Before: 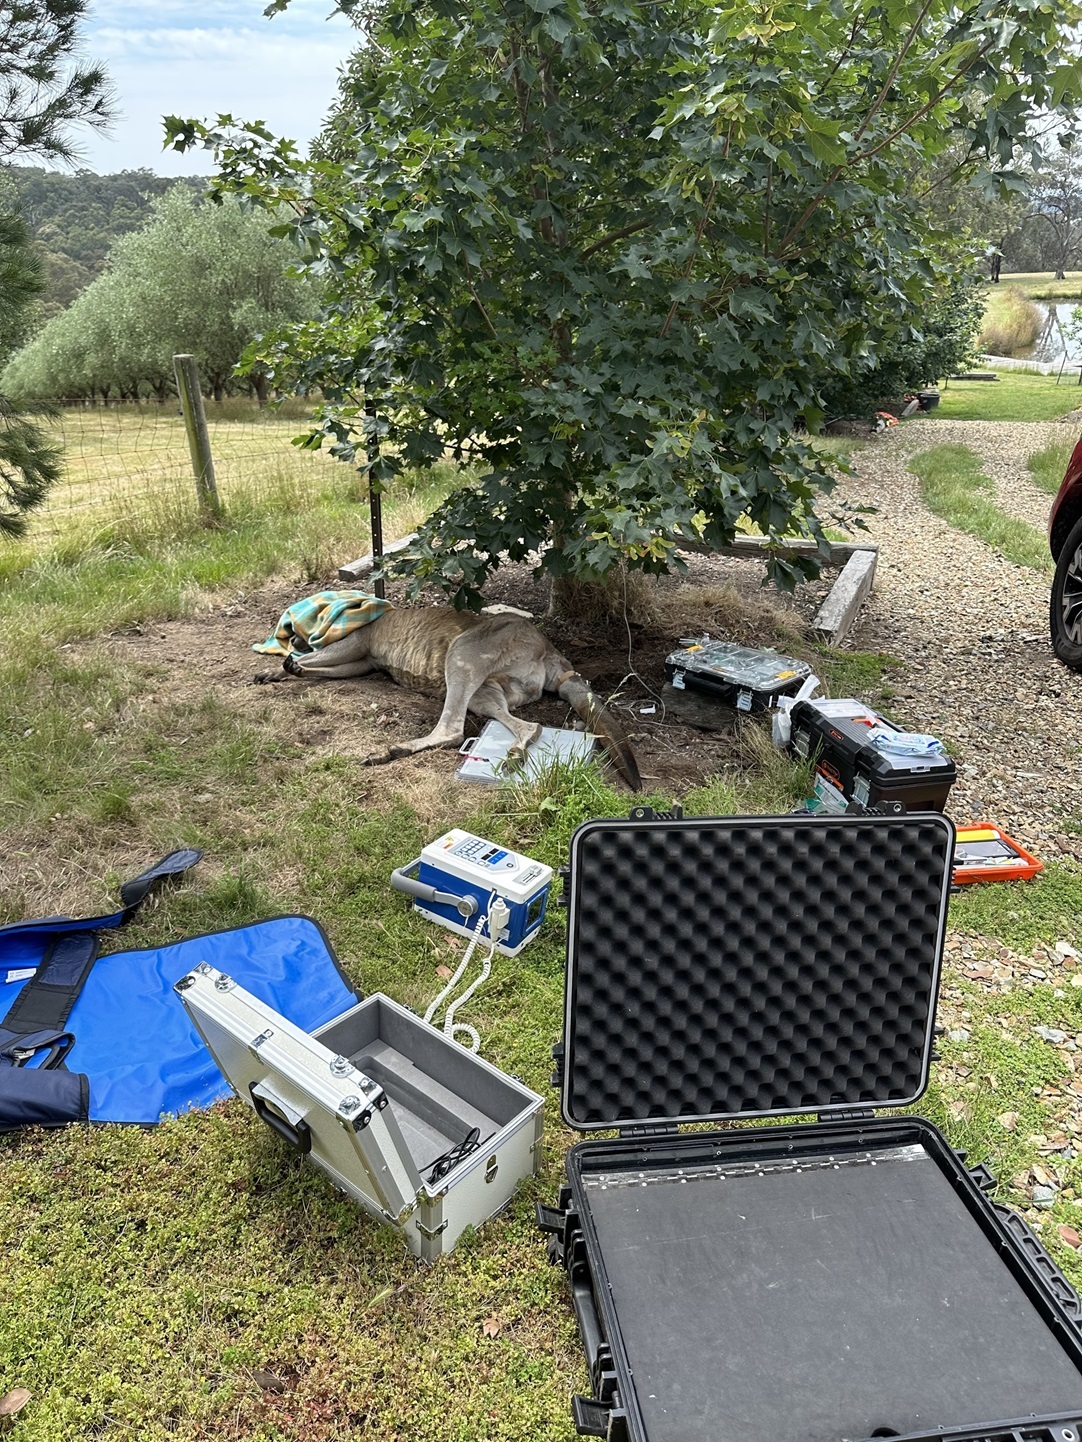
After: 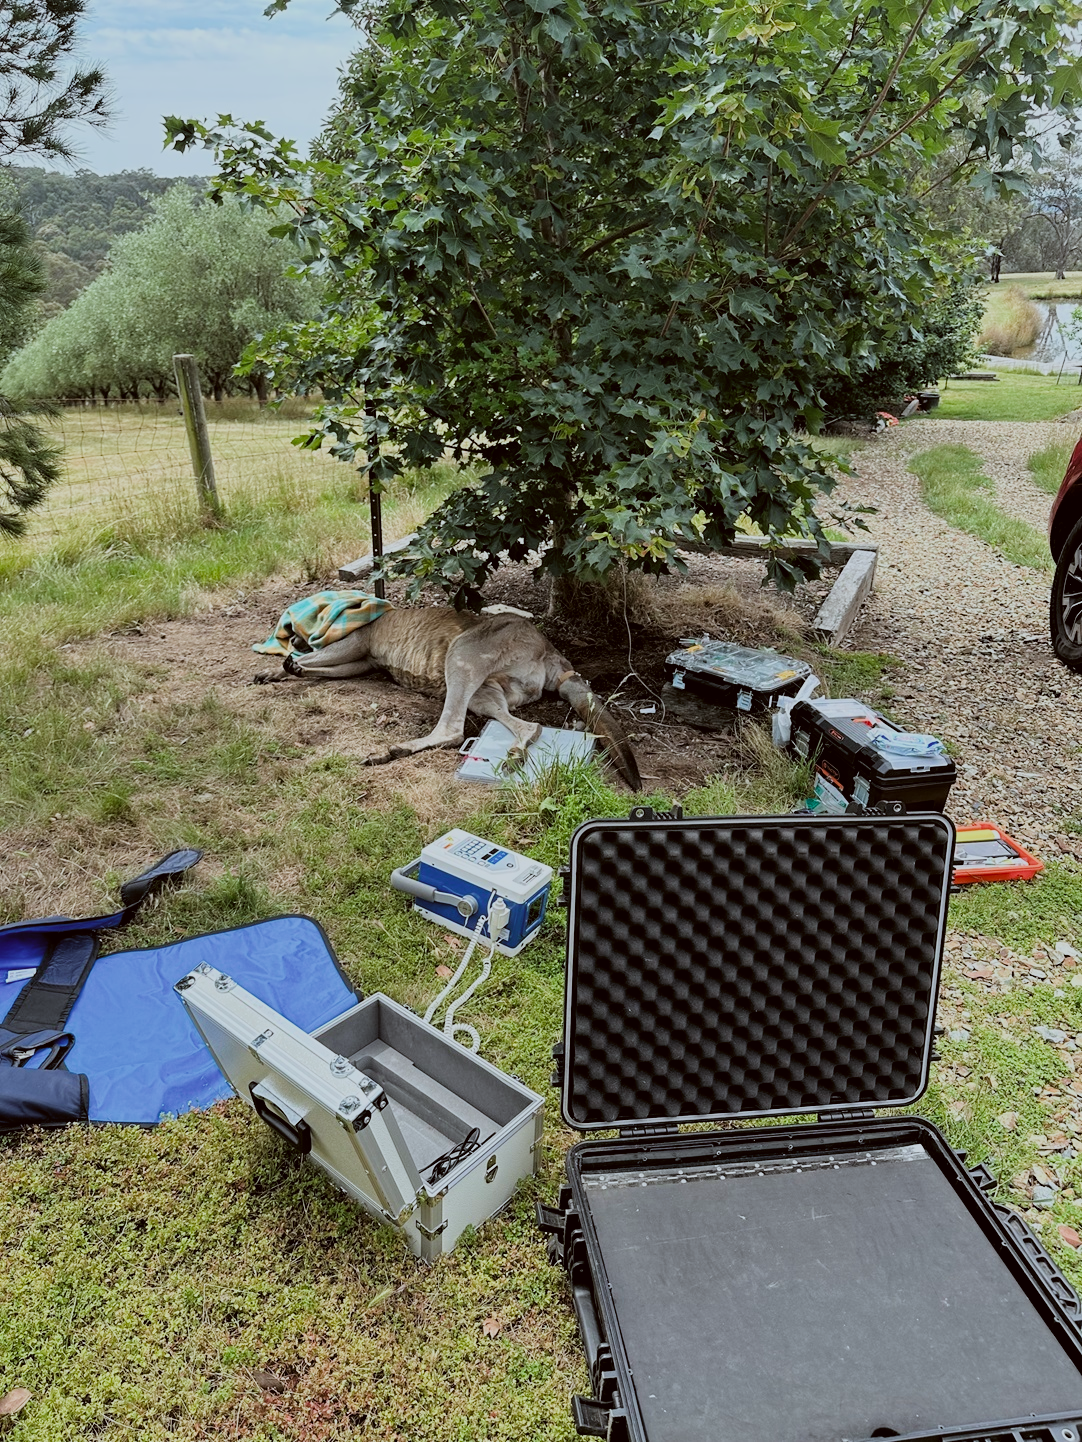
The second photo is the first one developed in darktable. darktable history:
color correction: highlights a* -3.19, highlights b* -6.75, shadows a* 3.06, shadows b* 5.54
filmic rgb: black relative exposure -7.24 EV, white relative exposure 5.07 EV, hardness 3.22, color science v4 (2020)
